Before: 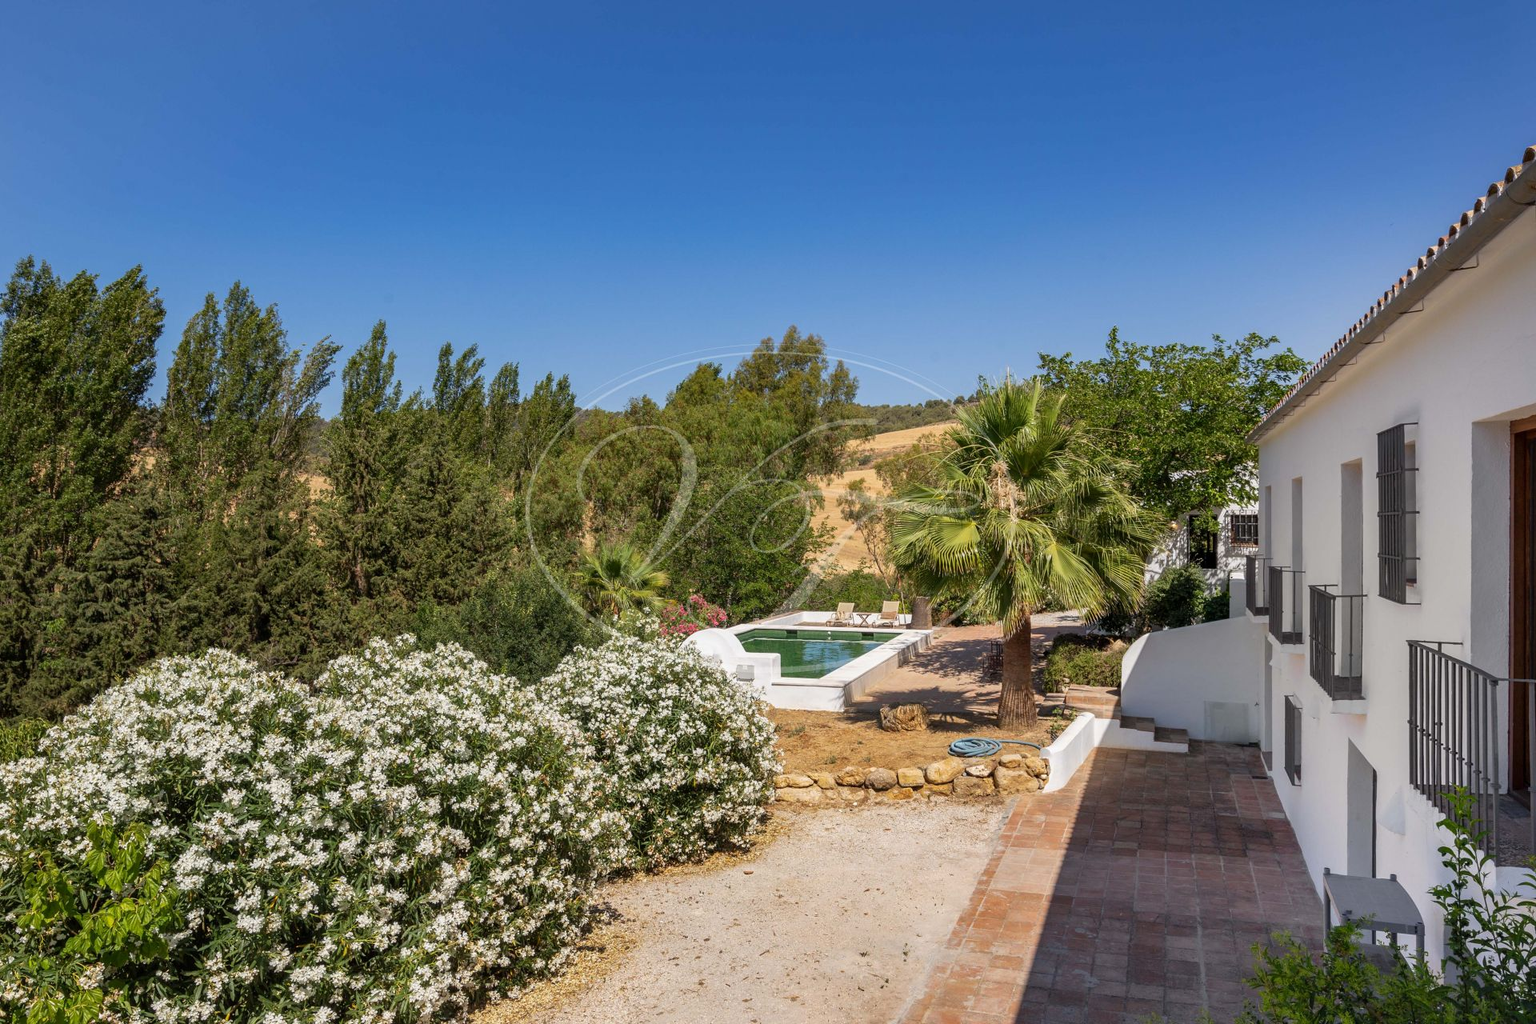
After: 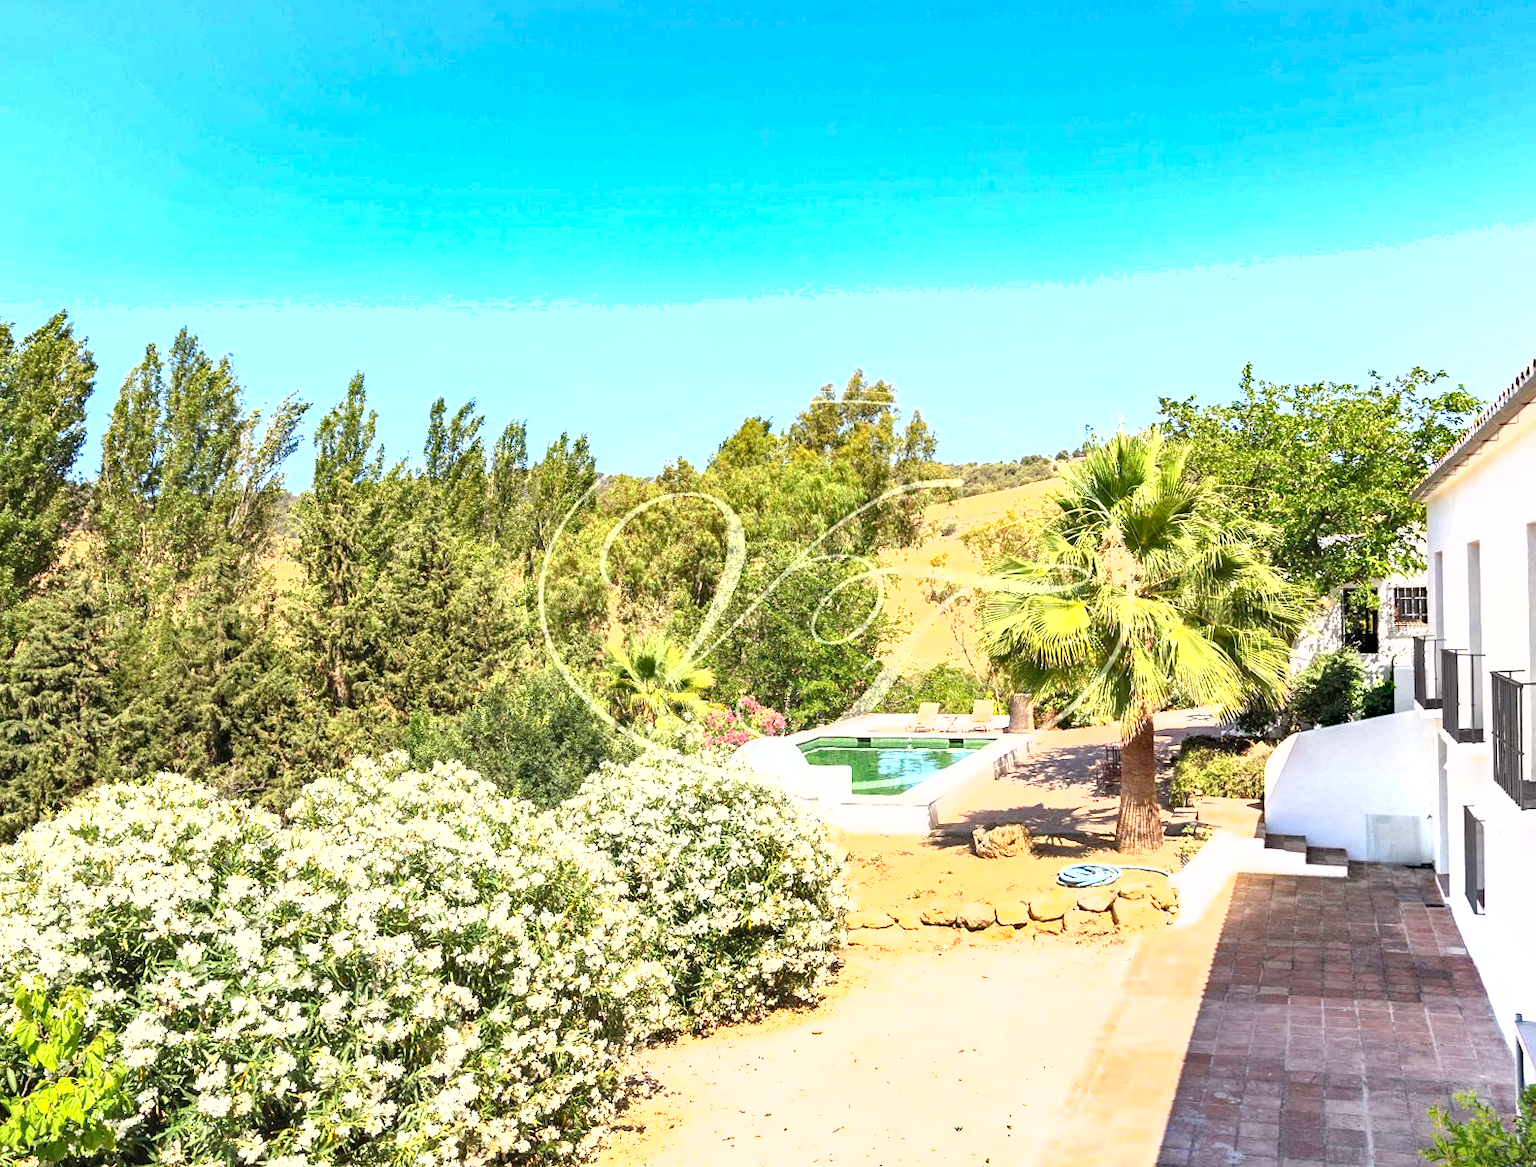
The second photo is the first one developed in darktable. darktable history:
contrast equalizer: octaves 7, y [[0.5 ×6], [0.5 ×6], [0.5 ×6], [0 ×6], [0, 0.039, 0.251, 0.29, 0.293, 0.292]], mix 0.204
exposure: black level correction 0, exposure 2.138 EV, compensate highlight preservation false
tone equalizer: mask exposure compensation -0.515 EV
haze removal: compatibility mode true, adaptive false
crop and rotate: angle 1.08°, left 4.069%, top 0.787%, right 11.129%, bottom 2.565%
color zones: curves: ch0 [(0.068, 0.464) (0.25, 0.5) (0.48, 0.508) (0.75, 0.536) (0.886, 0.476) (0.967, 0.456)]; ch1 [(0.066, 0.456) (0.25, 0.5) (0.616, 0.508) (0.746, 0.56) (0.934, 0.444)], mix 26.59%
shadows and highlights: radius 125.51, shadows 30.48, highlights -31.2, low approximation 0.01, soften with gaussian
